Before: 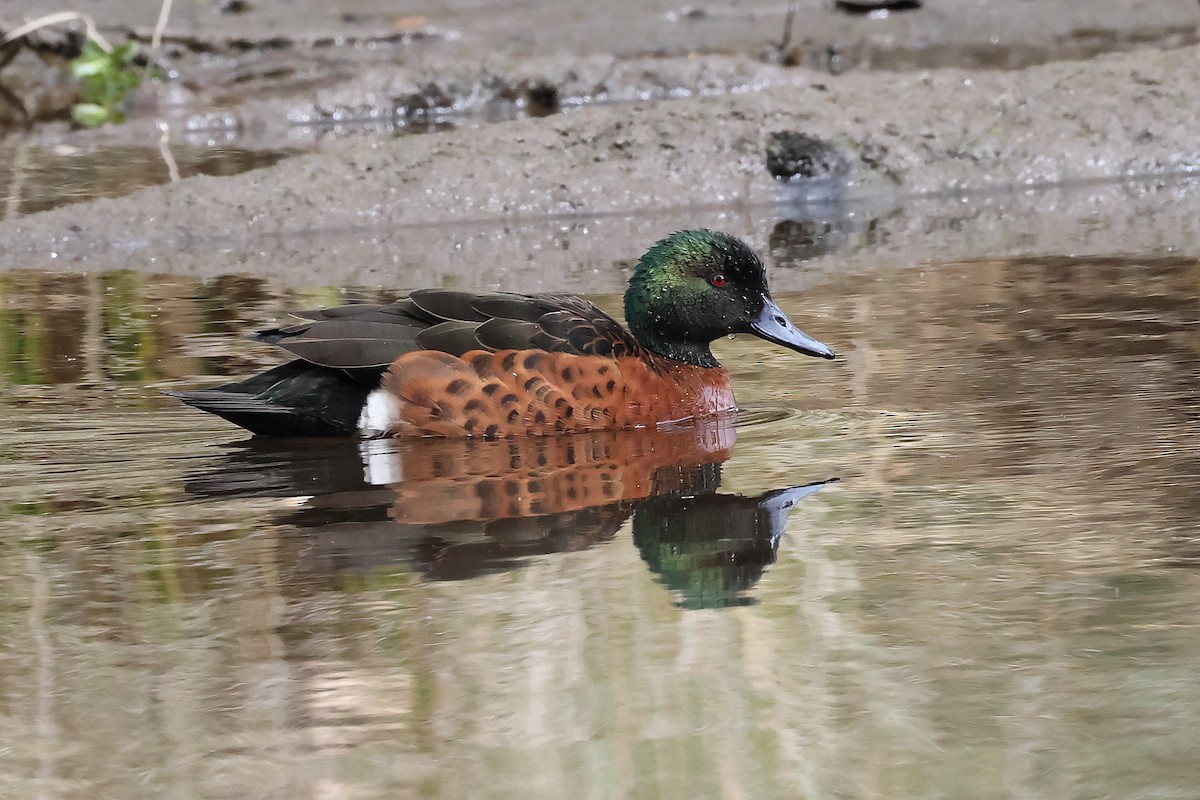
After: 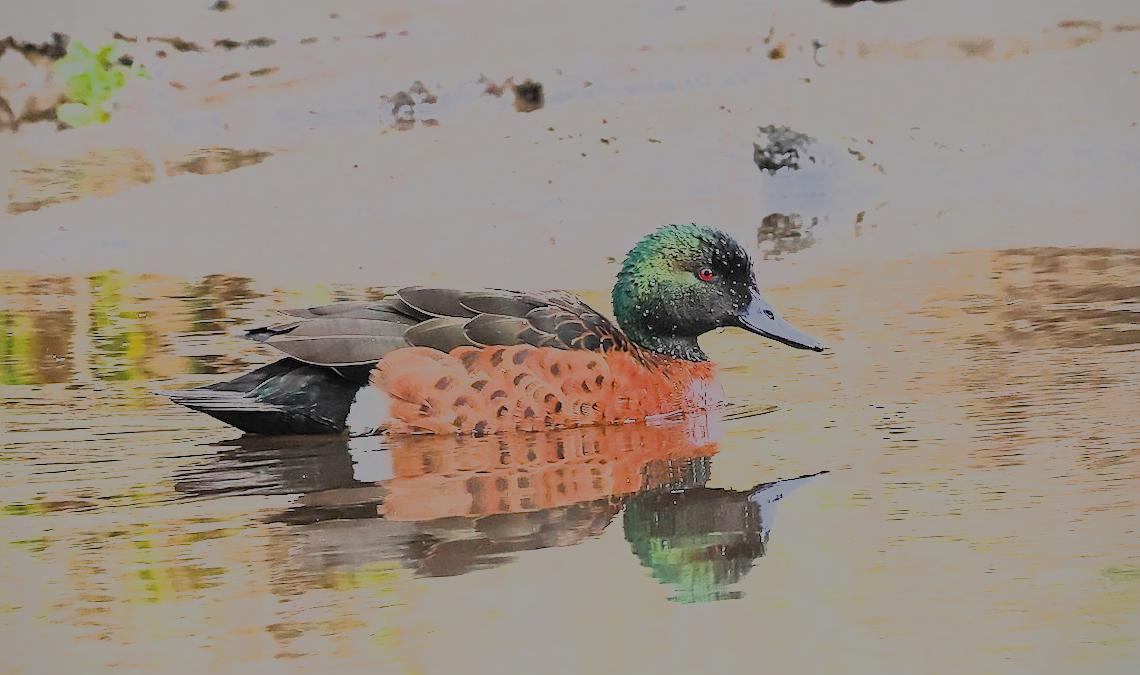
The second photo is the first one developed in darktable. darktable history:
color balance rgb: perceptual saturation grading › global saturation 31.154%, global vibrance 20%
levels: black 8.5%, levels [0.031, 0.5, 0.969]
sharpen: on, module defaults
exposure: black level correction 0, exposure 1.4 EV, compensate exposure bias true, compensate highlight preservation false
contrast brightness saturation: contrast -0.093, saturation -0.085
crop and rotate: angle 0.574°, left 0.238%, right 3.312%, bottom 14.238%
vignetting: fall-off start 92.45%, brightness -0.183, saturation -0.312
filmic rgb: black relative exposure -13.12 EV, white relative exposure 4.03 EV, target white luminance 85.031%, hardness 6.28, latitude 42.47%, contrast 0.865, shadows ↔ highlights balance 9.02%
